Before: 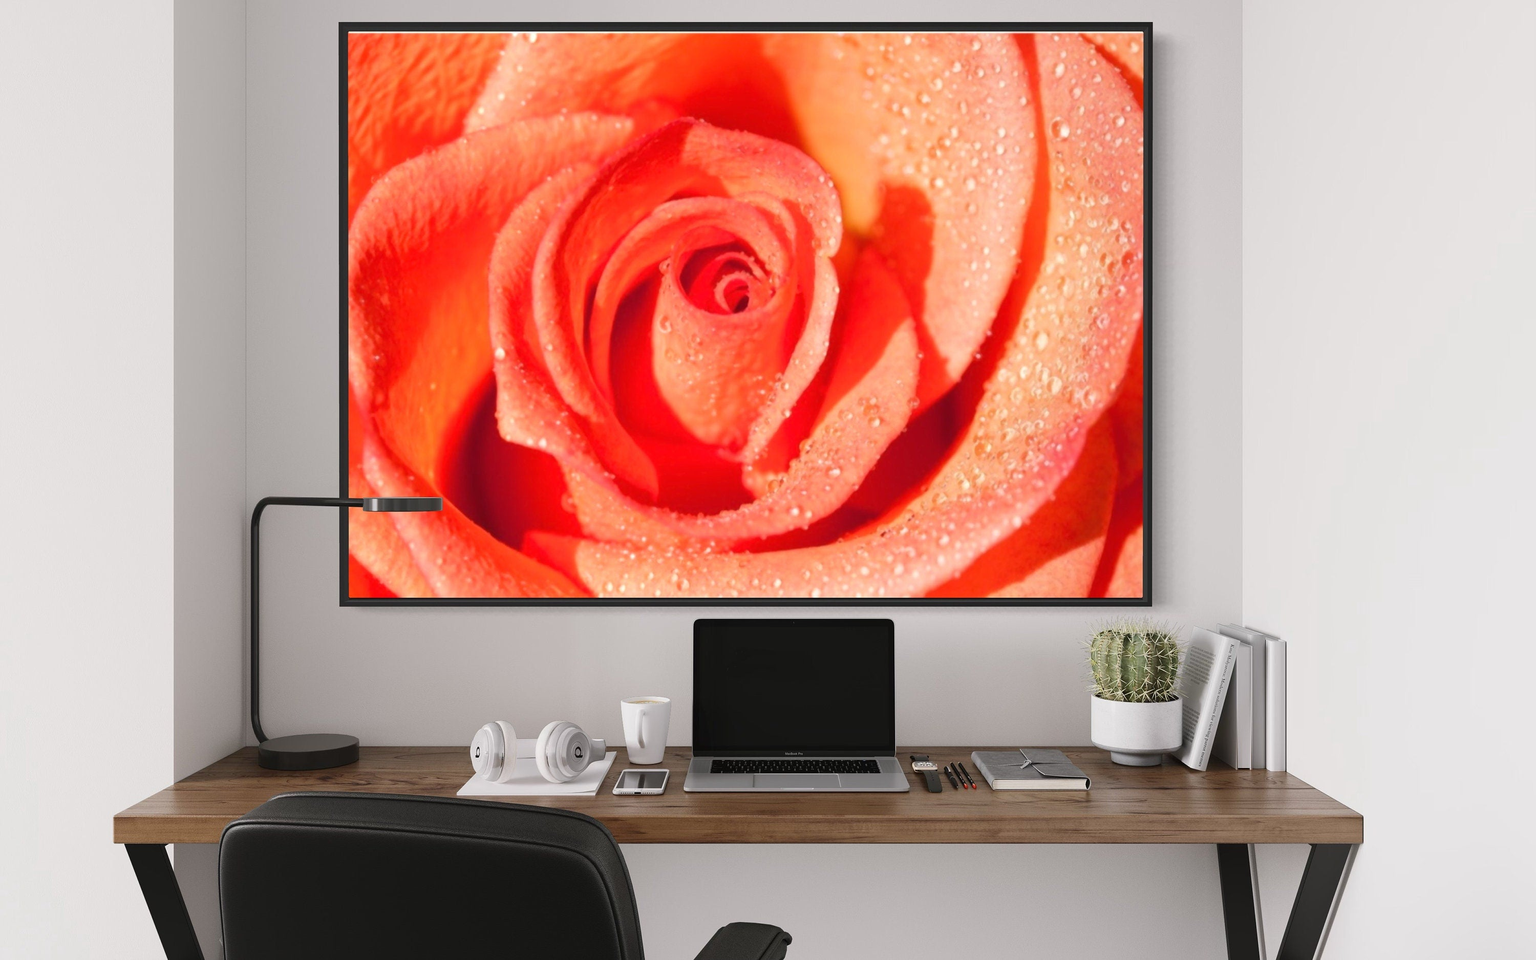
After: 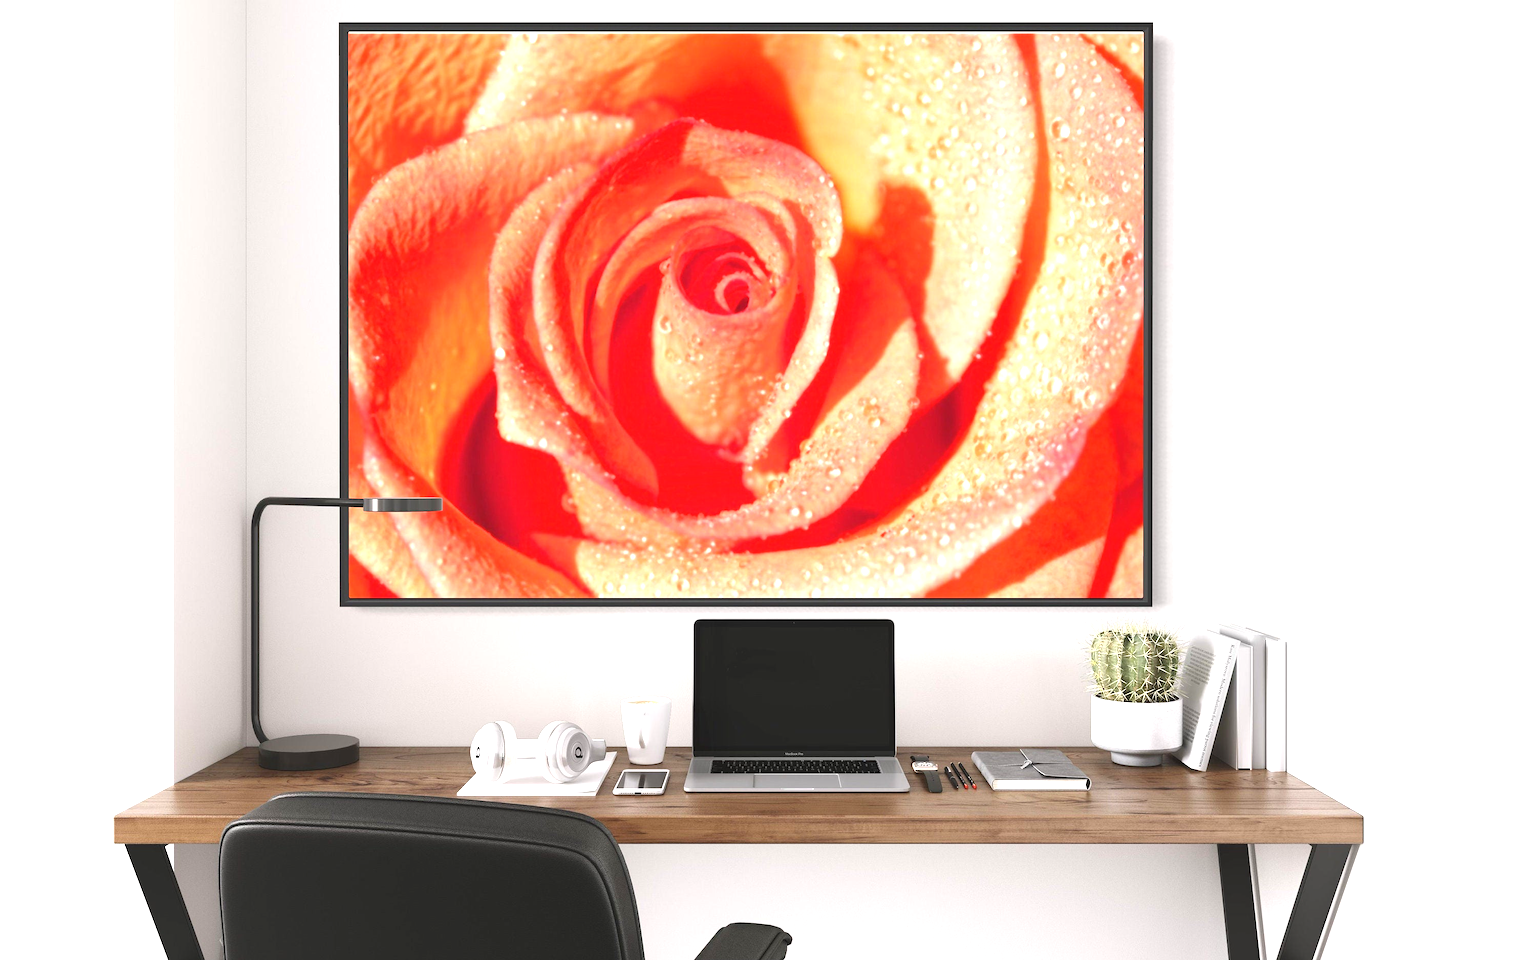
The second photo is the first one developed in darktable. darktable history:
exposure: black level correction -0.002, exposure 1.109 EV, compensate highlight preservation false
